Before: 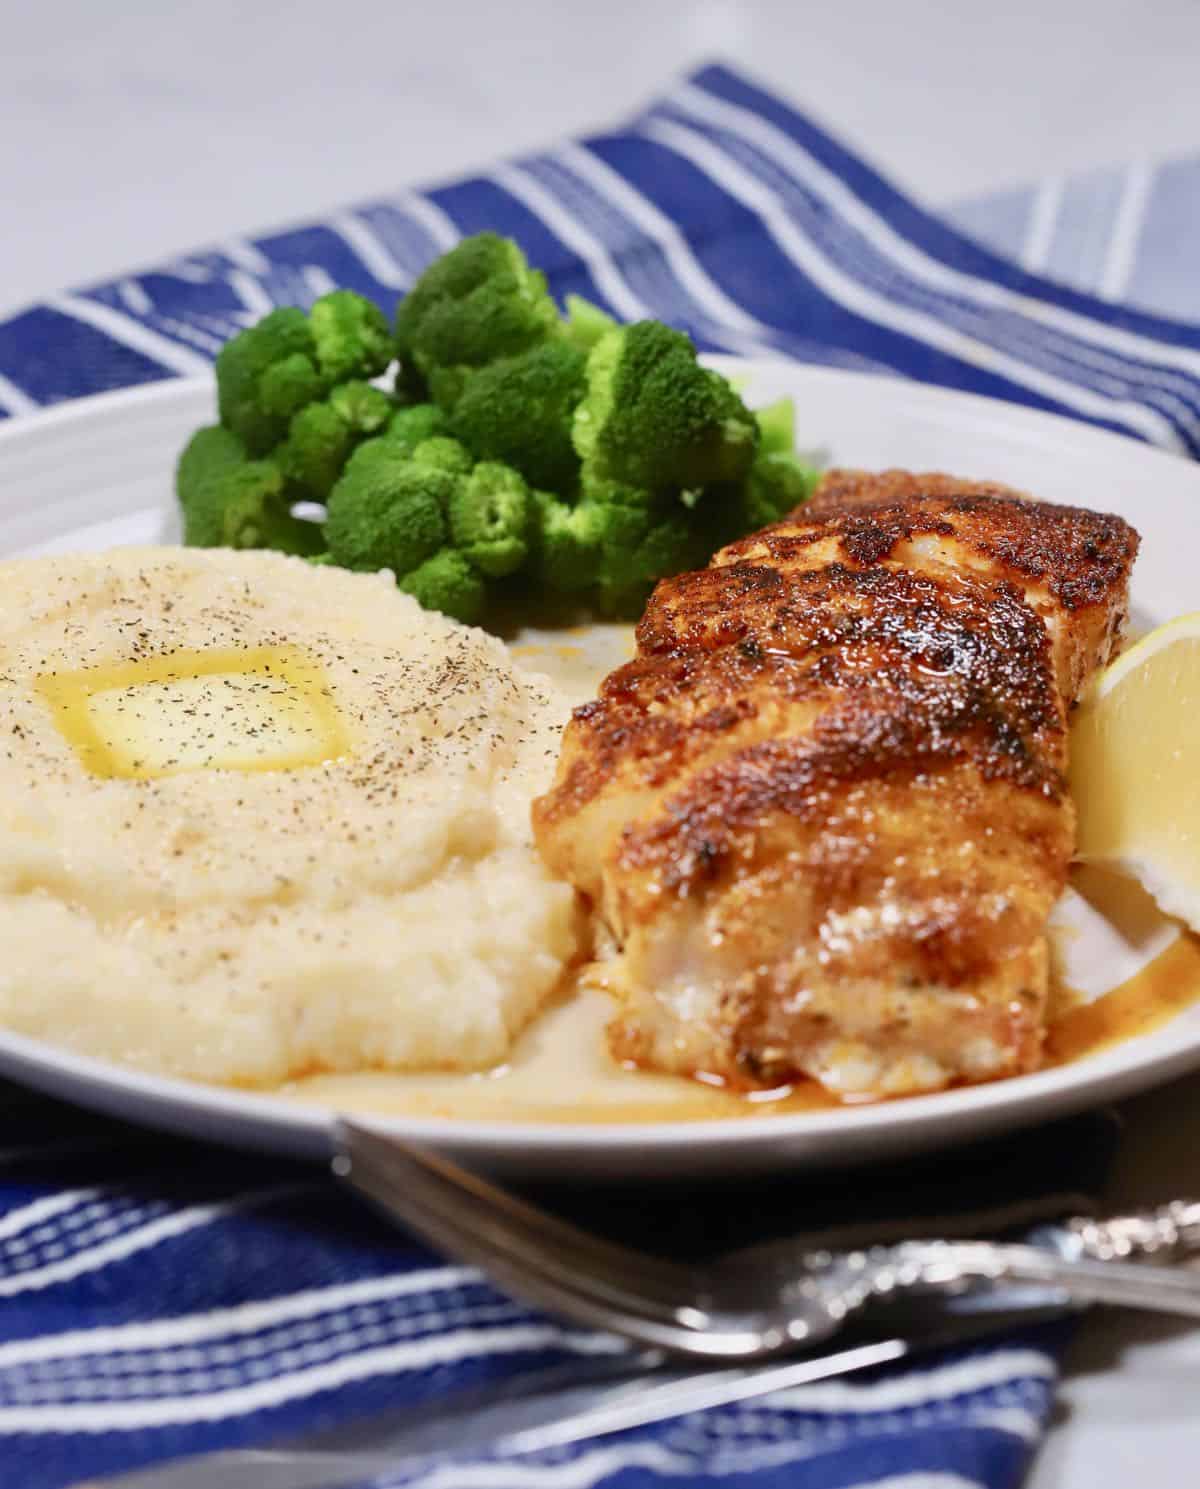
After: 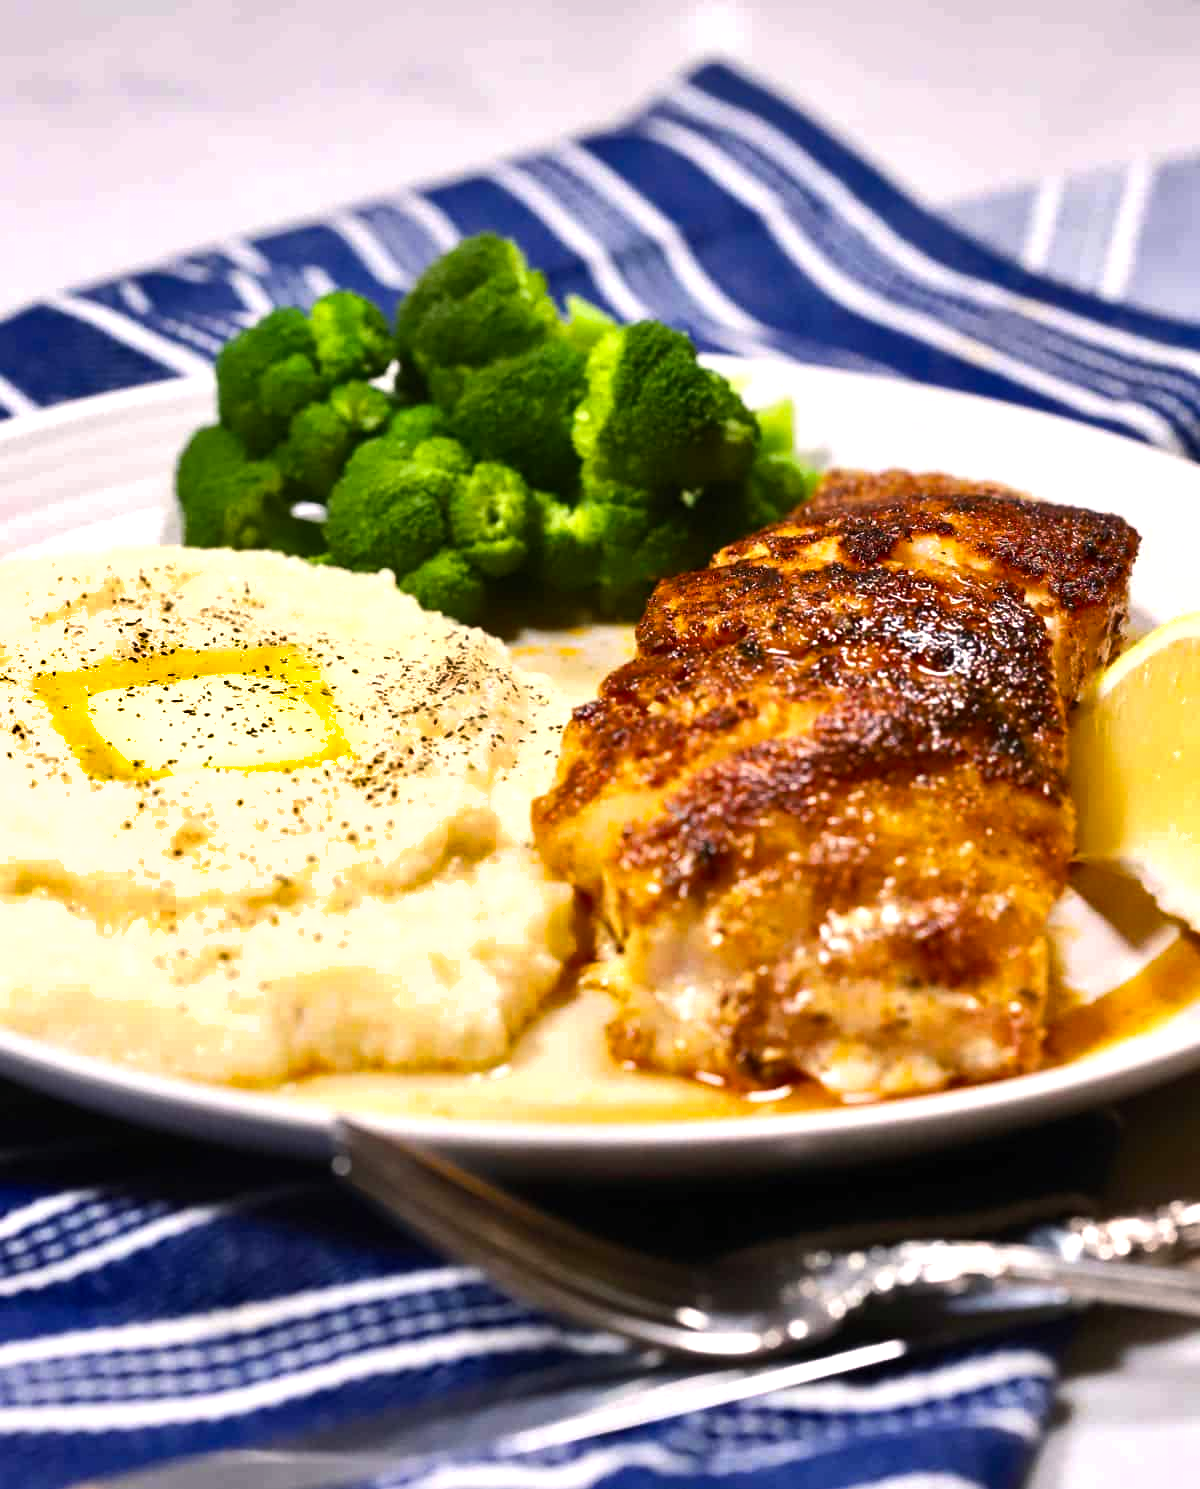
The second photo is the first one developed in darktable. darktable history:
shadows and highlights: low approximation 0.01, soften with gaussian
color balance rgb: shadows lift › luminance -10.363%, shadows lift › chroma 0.947%, shadows lift › hue 115.49°, highlights gain › chroma 1.711%, highlights gain › hue 57.06°, perceptual saturation grading › global saturation 25.726%, perceptual brilliance grading › global brilliance -5.724%, perceptual brilliance grading › highlights 24.753%, perceptual brilliance grading › mid-tones 7.121%, perceptual brilliance grading › shadows -5.095%, global vibrance 3.473%
